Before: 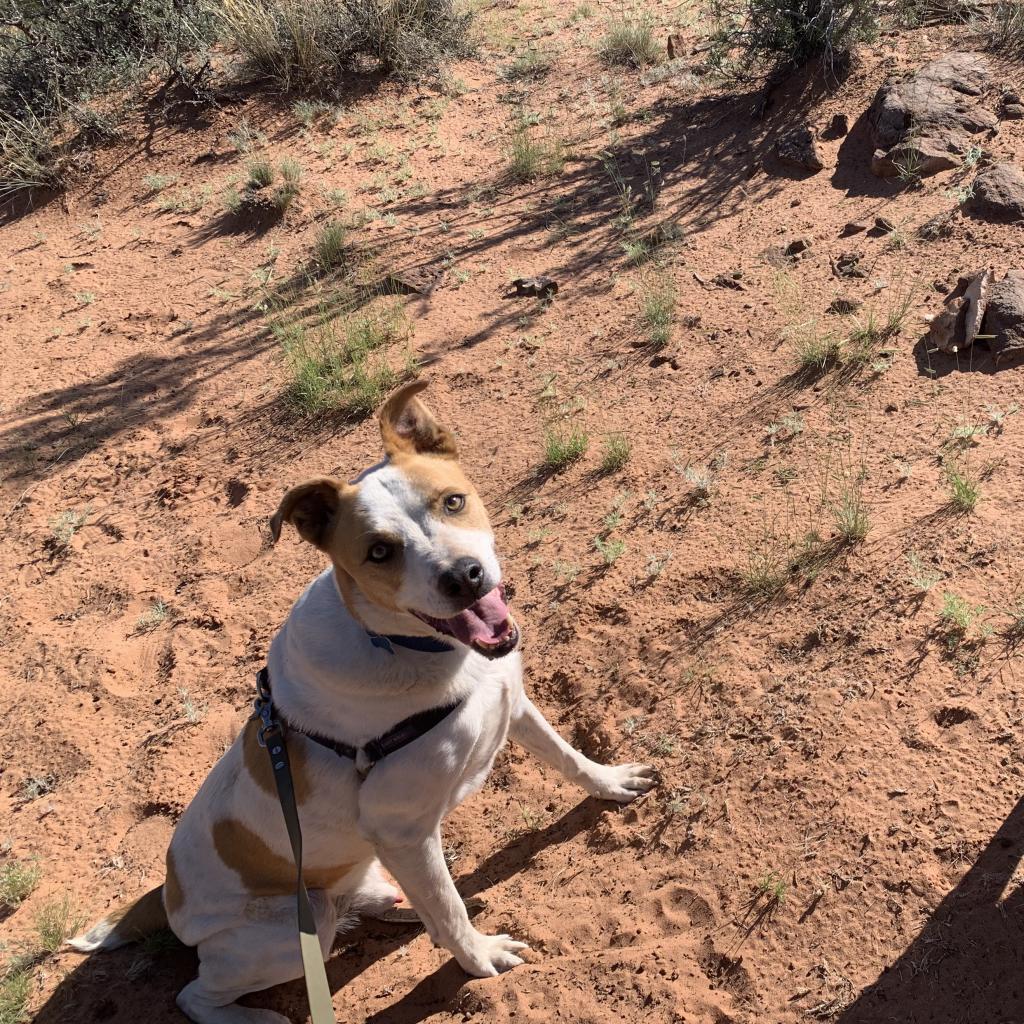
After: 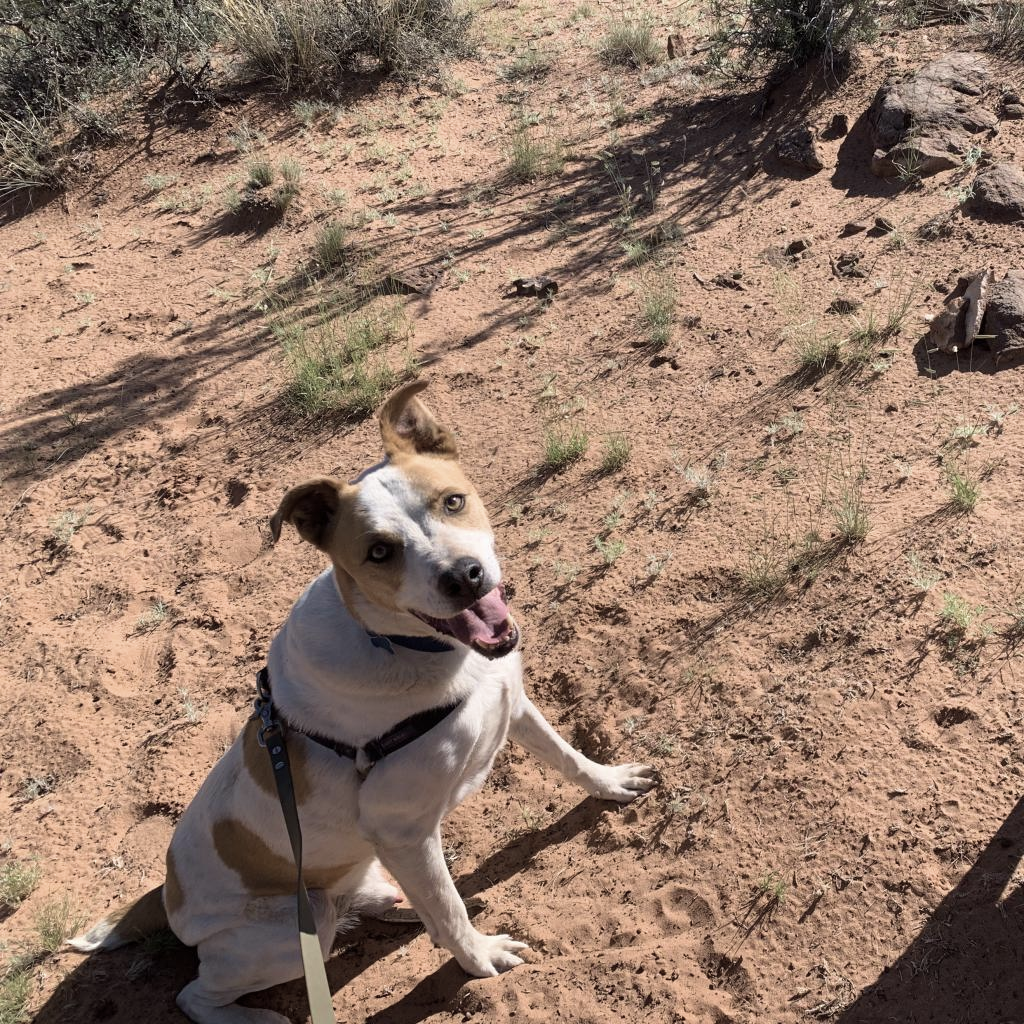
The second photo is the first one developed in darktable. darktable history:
velvia: strength 49.91%
color correction: highlights b* 0.031, saturation 0.496
